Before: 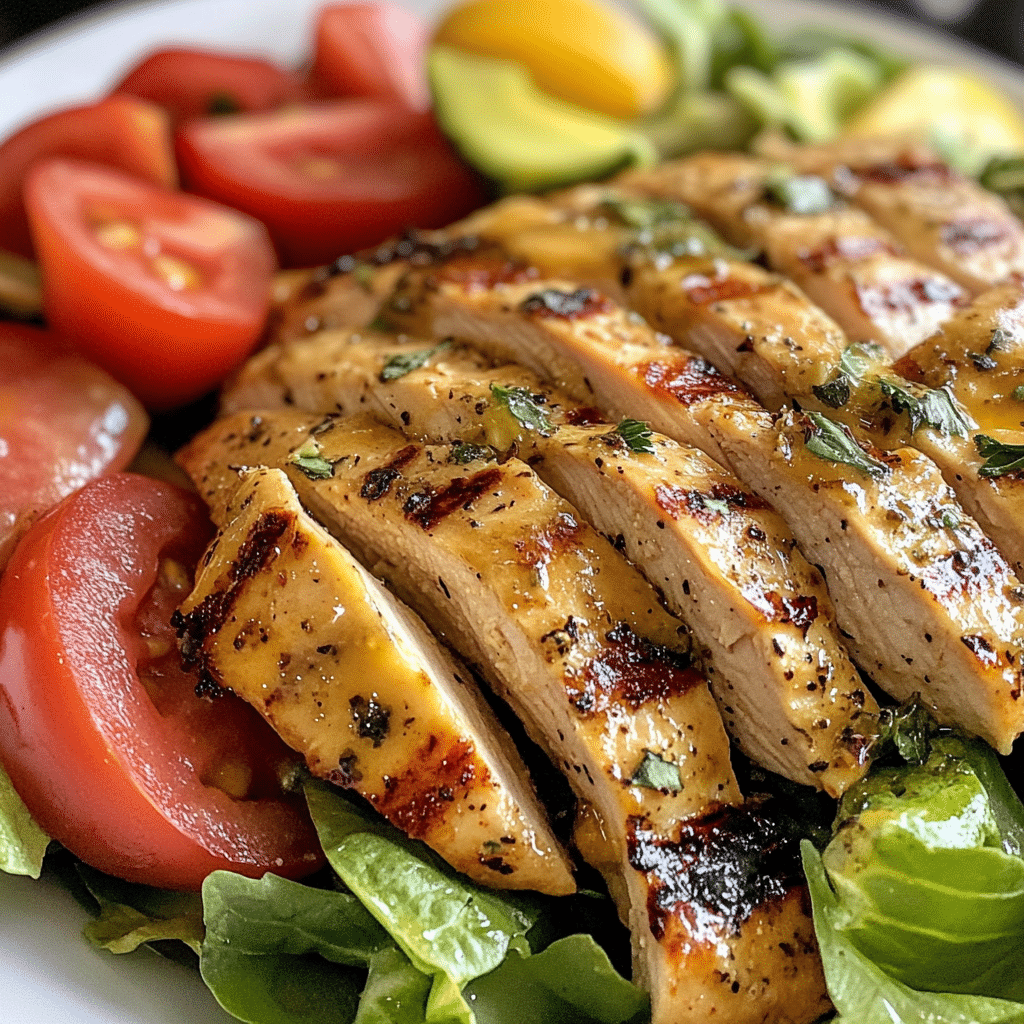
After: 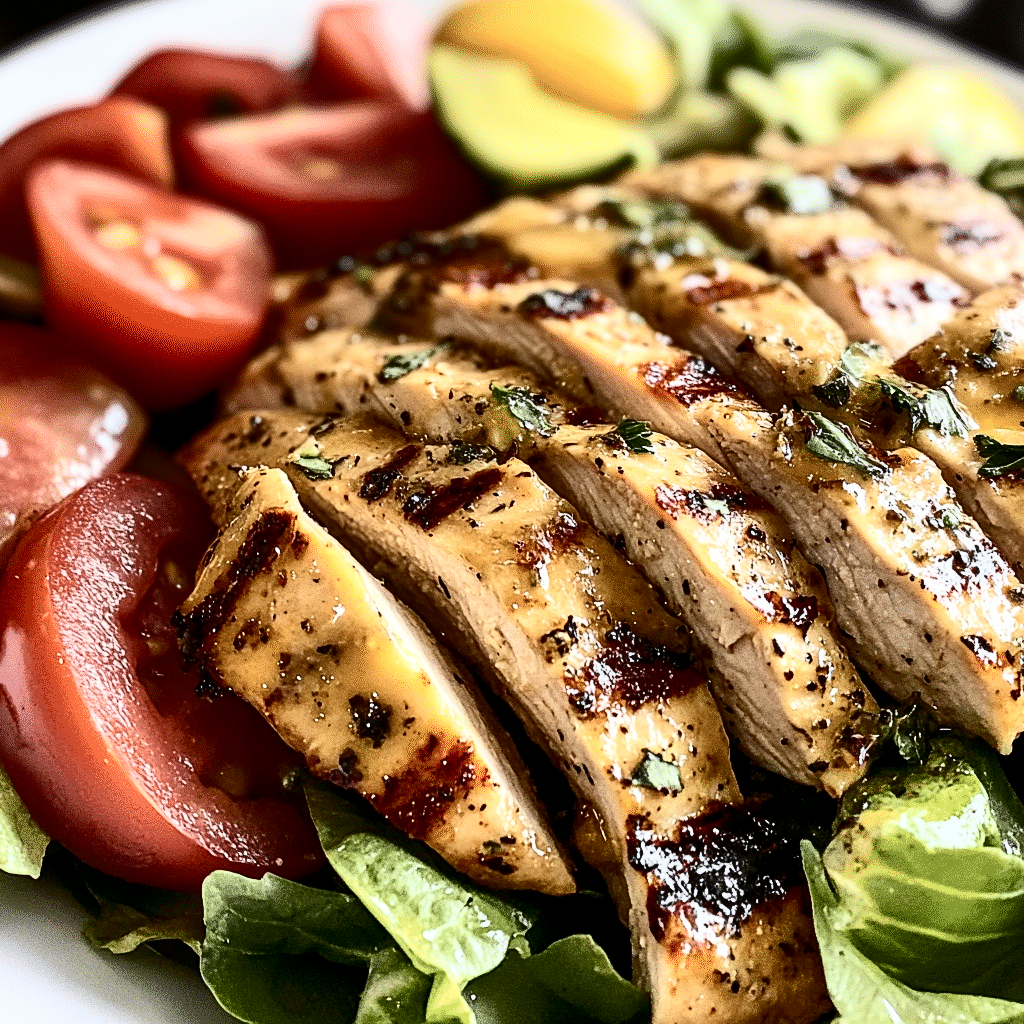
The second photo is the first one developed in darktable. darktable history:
contrast brightness saturation: contrast 0.503, saturation -0.087
